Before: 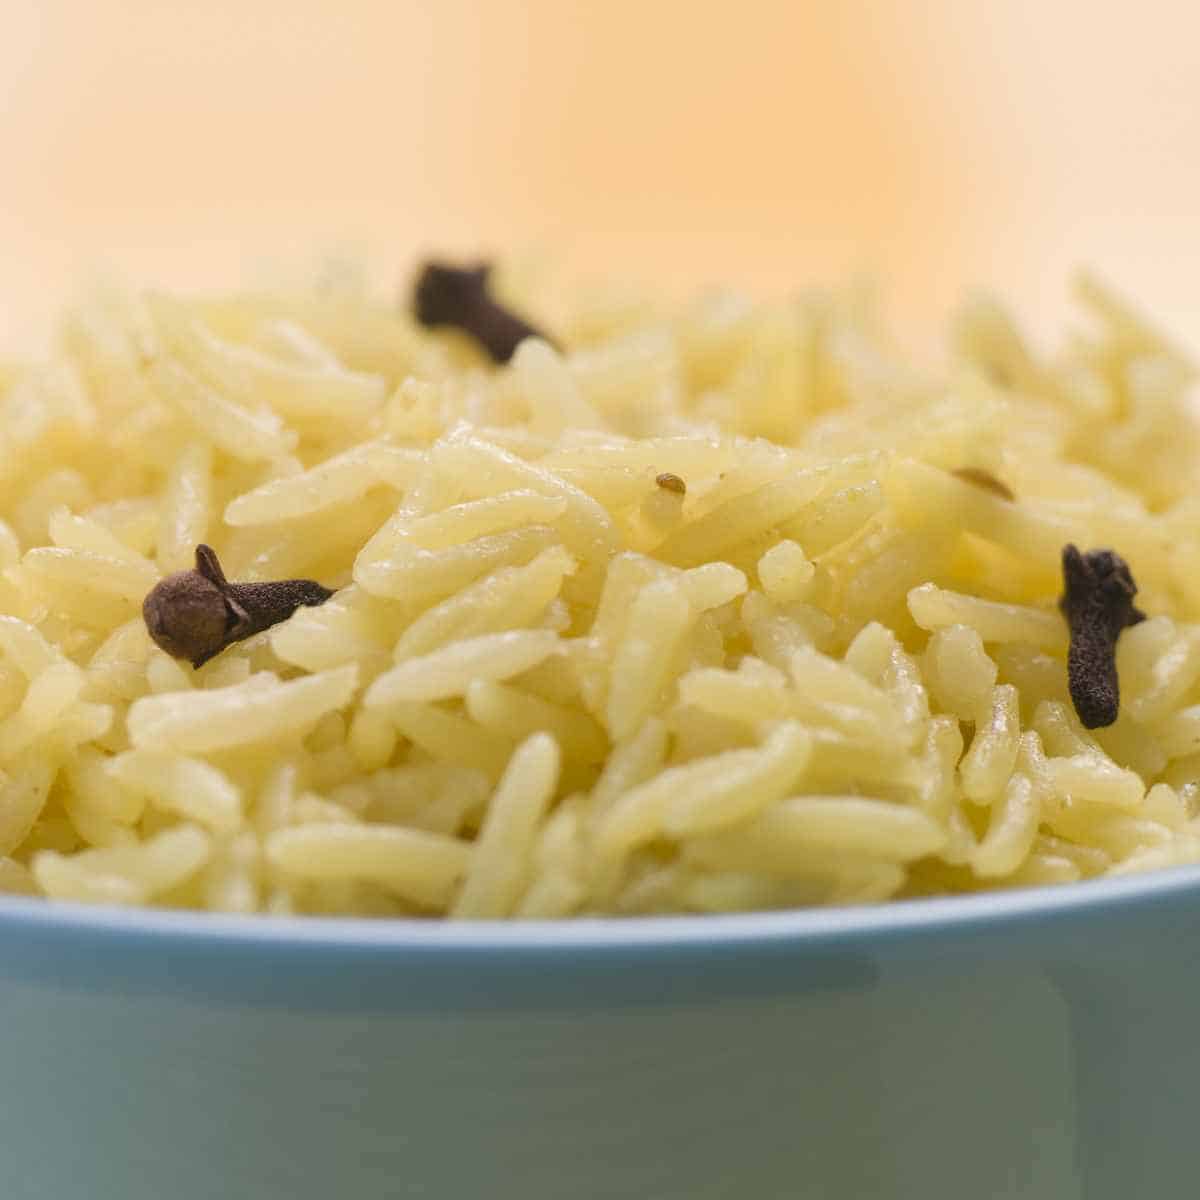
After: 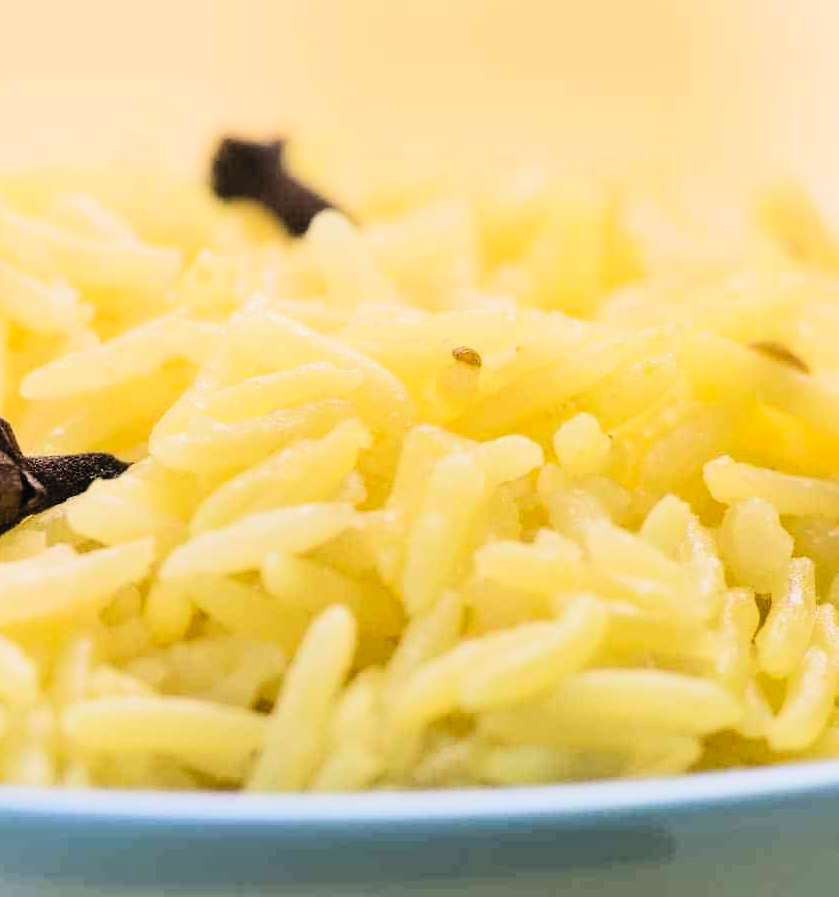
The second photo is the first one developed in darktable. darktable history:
white balance: emerald 1
crop and rotate: left 17.046%, top 10.659%, right 12.989%, bottom 14.553%
contrast brightness saturation: contrast 0.24, brightness 0.26, saturation 0.39
filmic rgb: black relative exposure -5 EV, hardness 2.88, contrast 1.3
